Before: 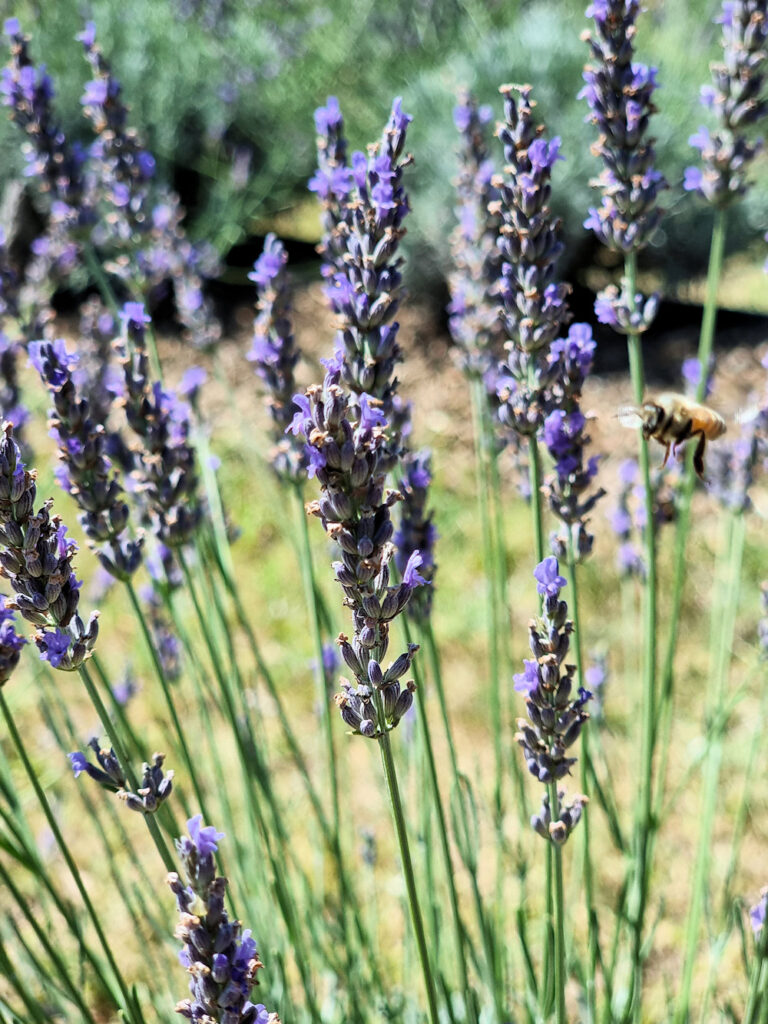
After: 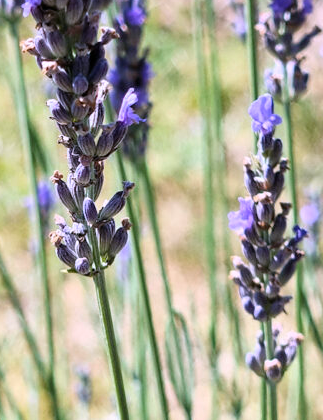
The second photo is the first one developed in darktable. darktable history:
crop: left 37.221%, top 45.169%, right 20.63%, bottom 13.777%
white balance: red 1.042, blue 1.17
